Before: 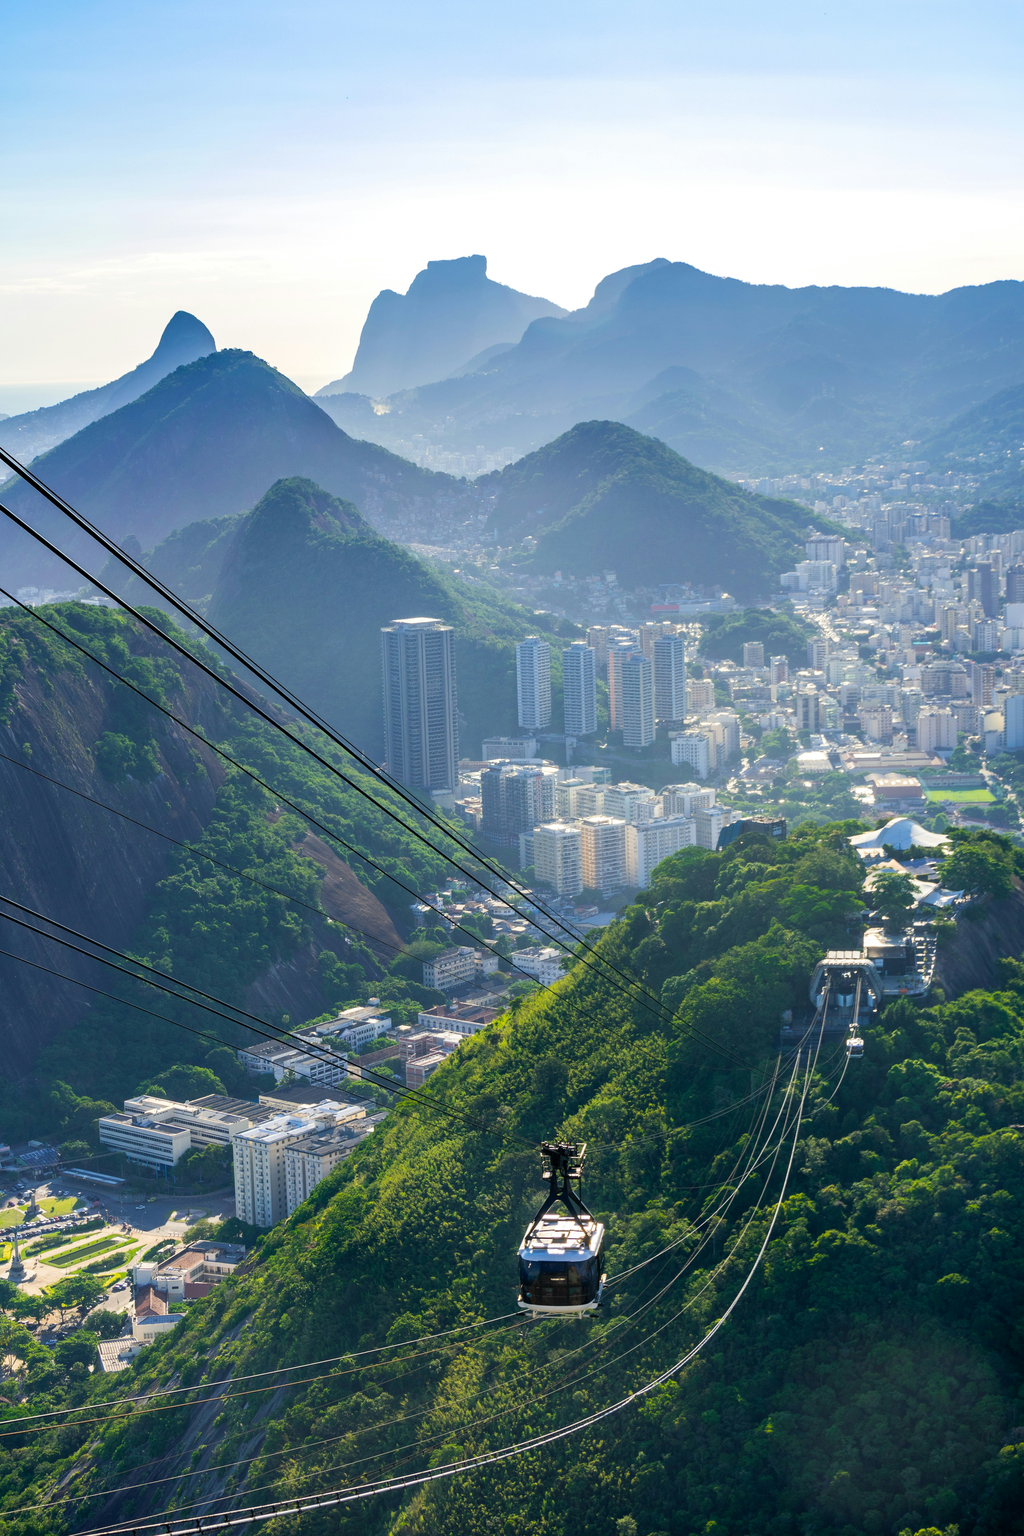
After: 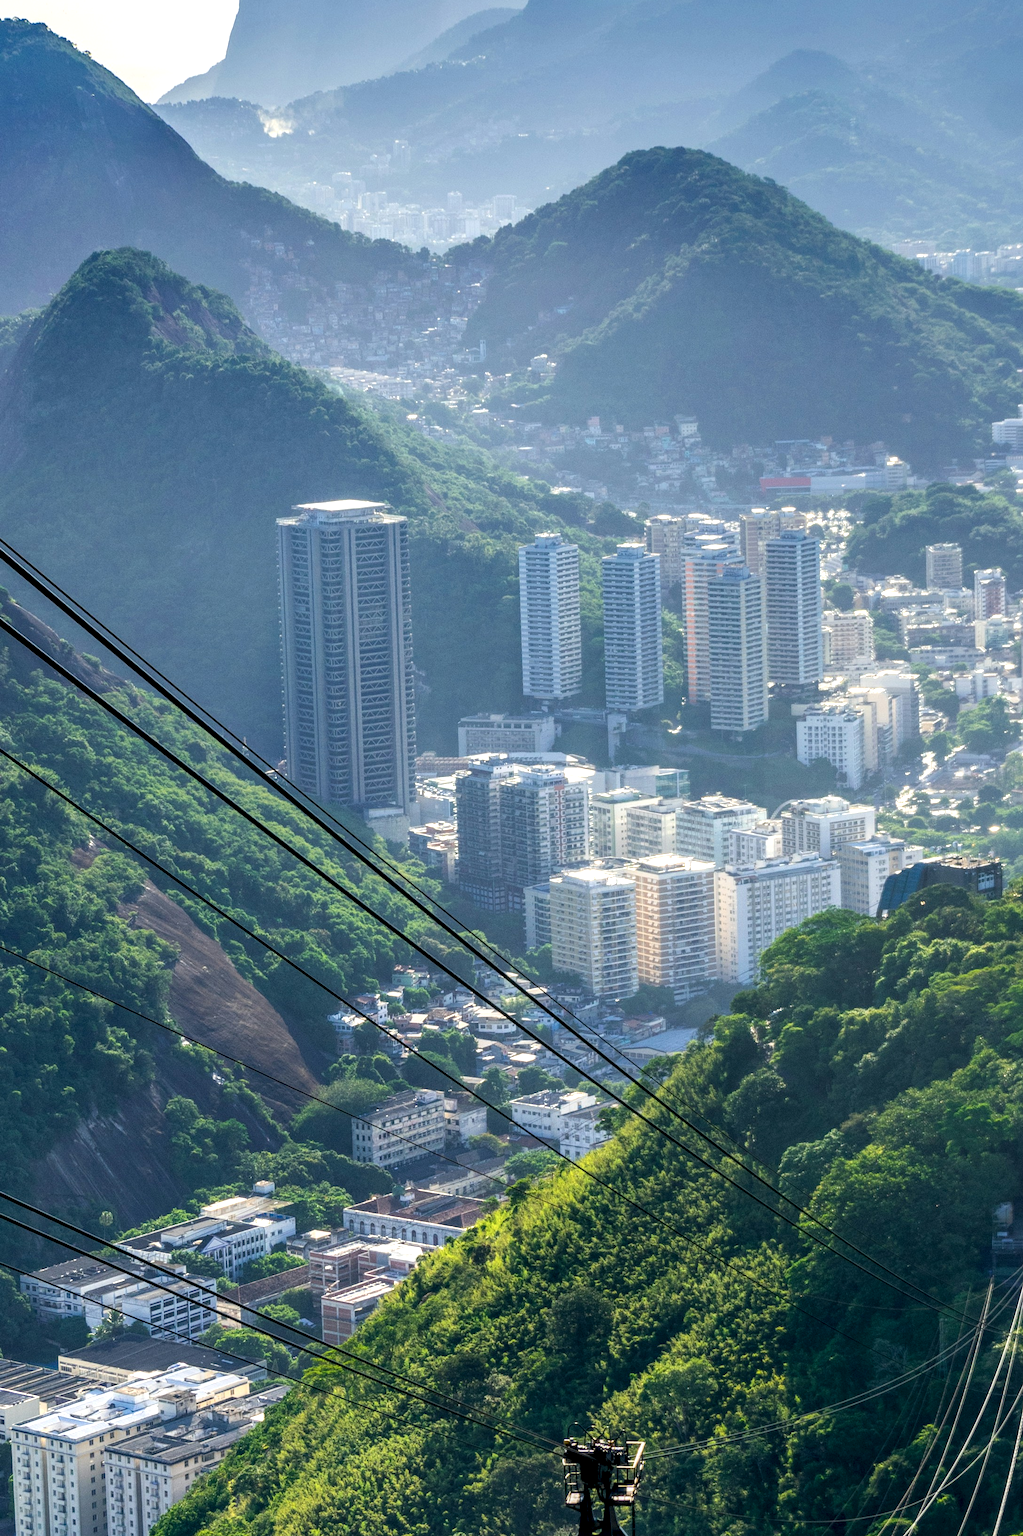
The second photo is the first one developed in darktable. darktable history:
local contrast: detail 150%
crop and rotate: left 22.13%, top 22.054%, right 22.026%, bottom 22.102%
